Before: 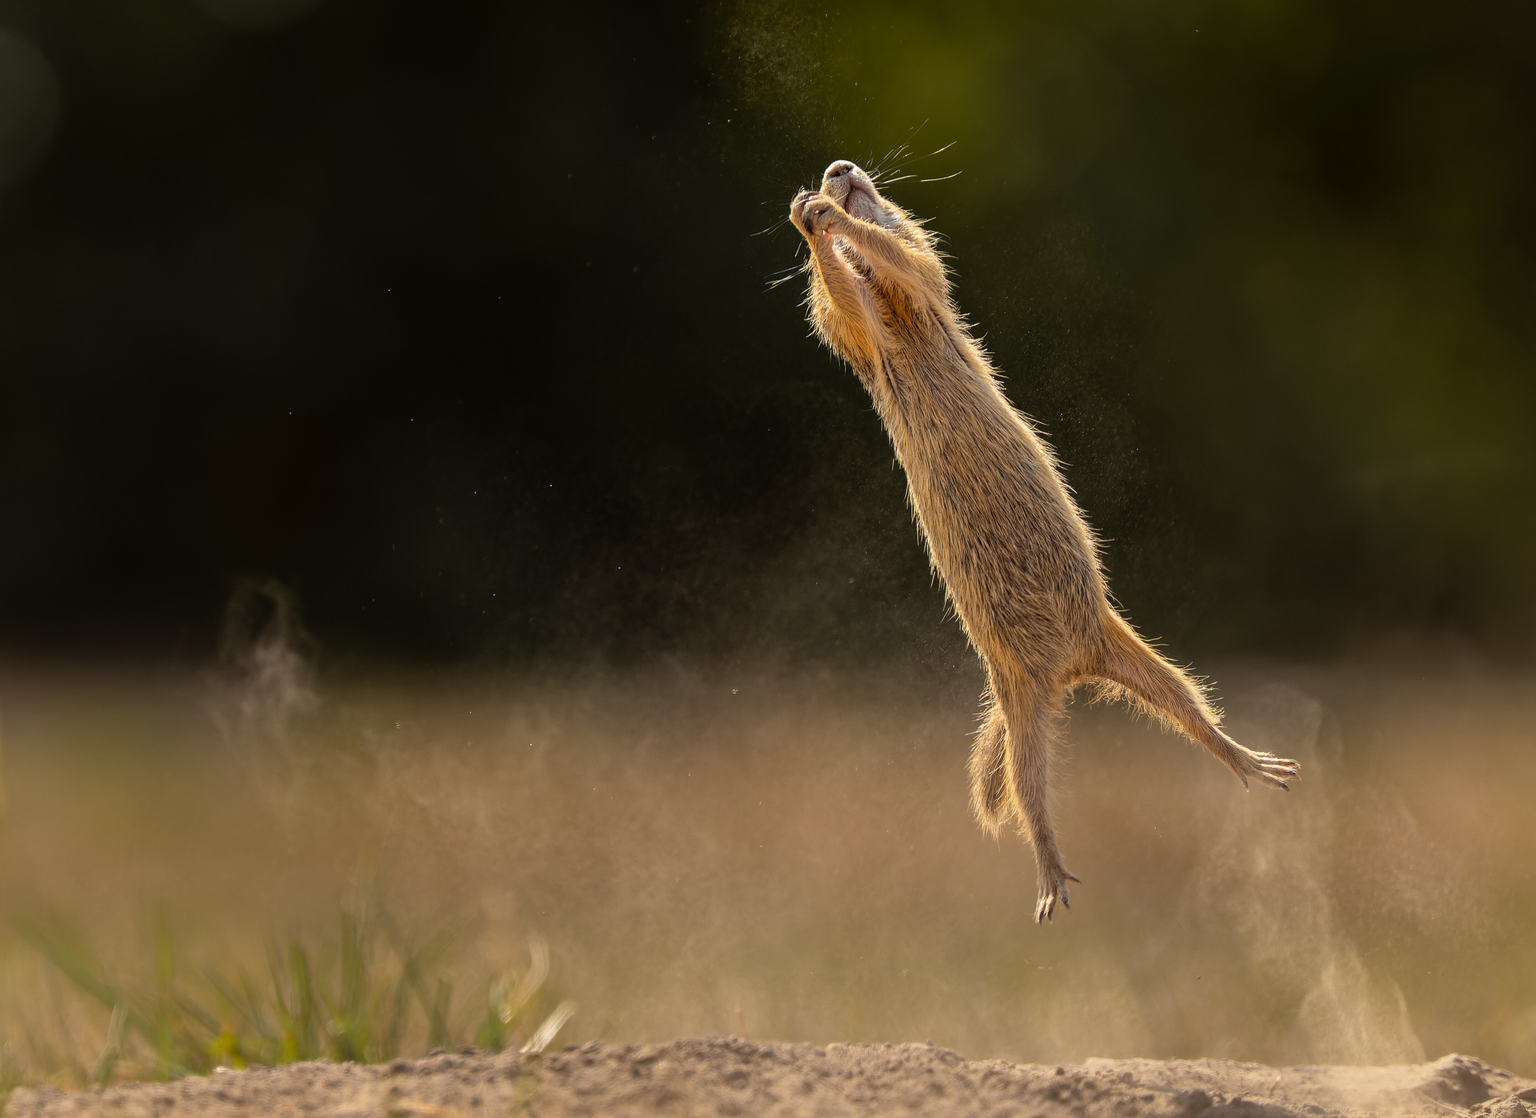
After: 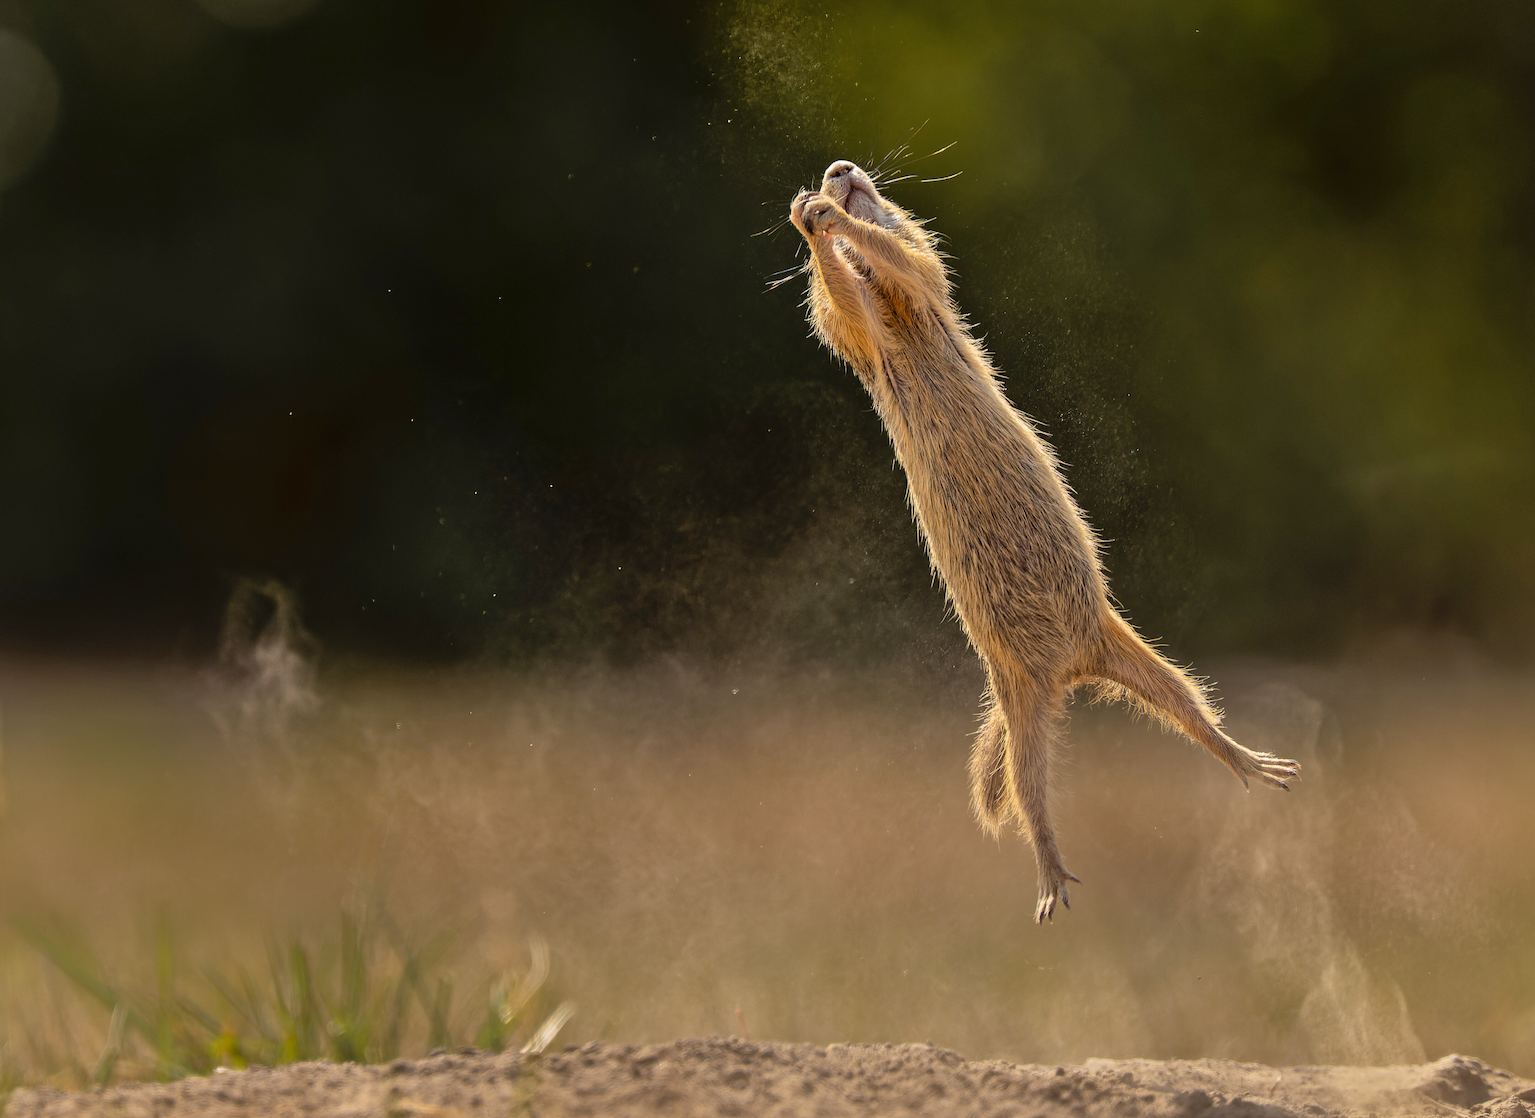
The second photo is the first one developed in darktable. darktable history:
shadows and highlights: radius 100.4, shadows 50.42, highlights -66.02, soften with gaussian
